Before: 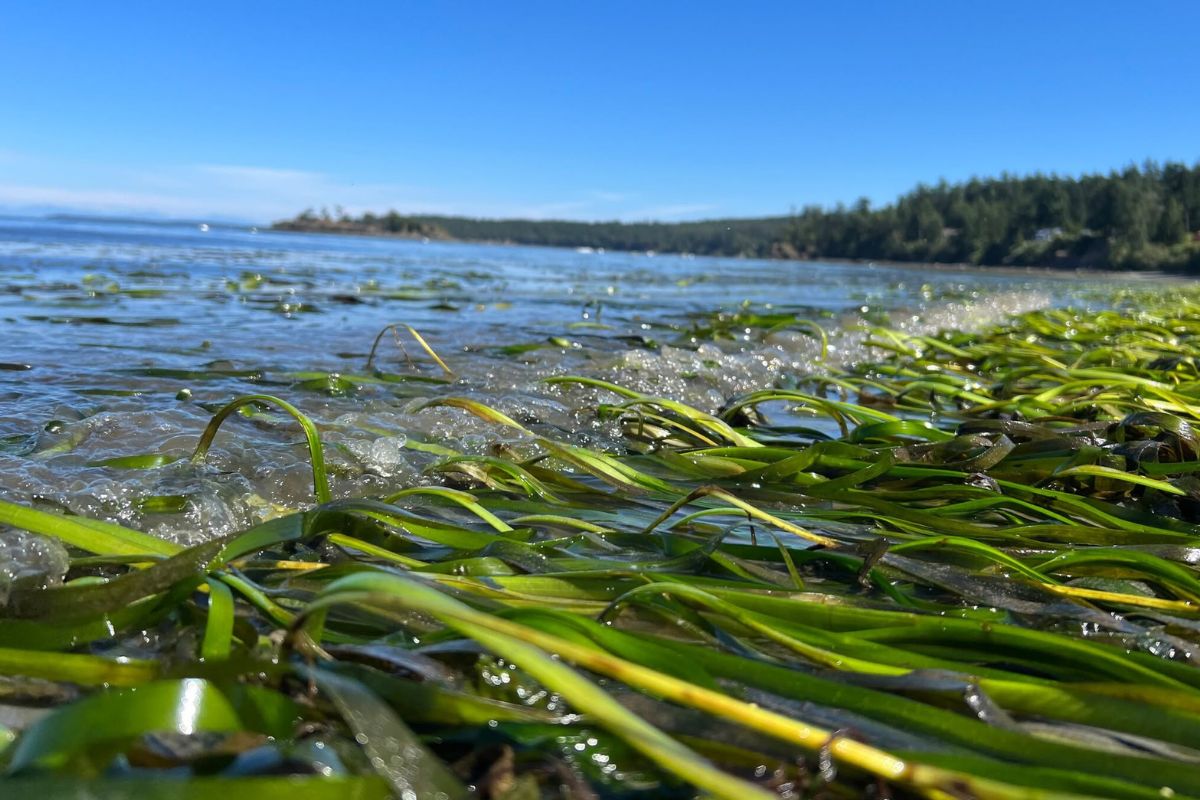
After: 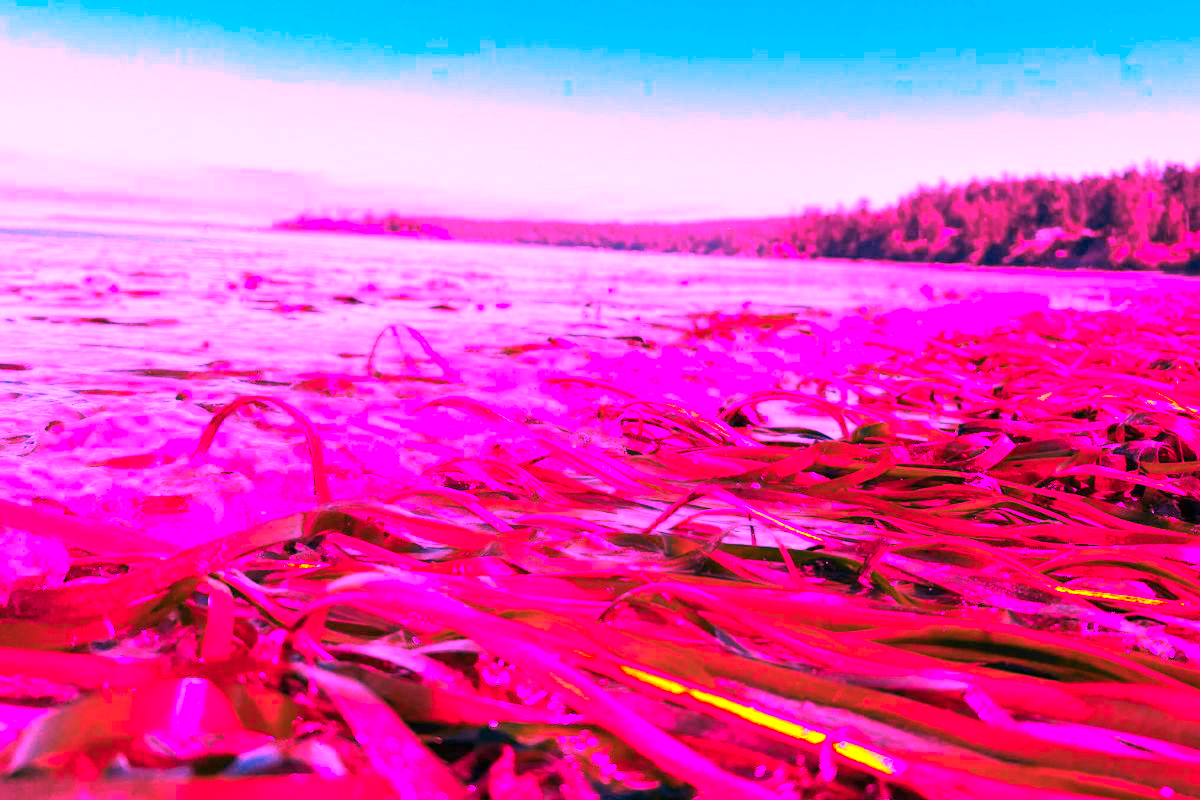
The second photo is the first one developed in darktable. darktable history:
white balance: red 4.26, blue 1.802
color zones: curves: ch1 [(0.29, 0.492) (0.373, 0.185) (0.509, 0.481)]; ch2 [(0.25, 0.462) (0.749, 0.457)], mix 40.67%
